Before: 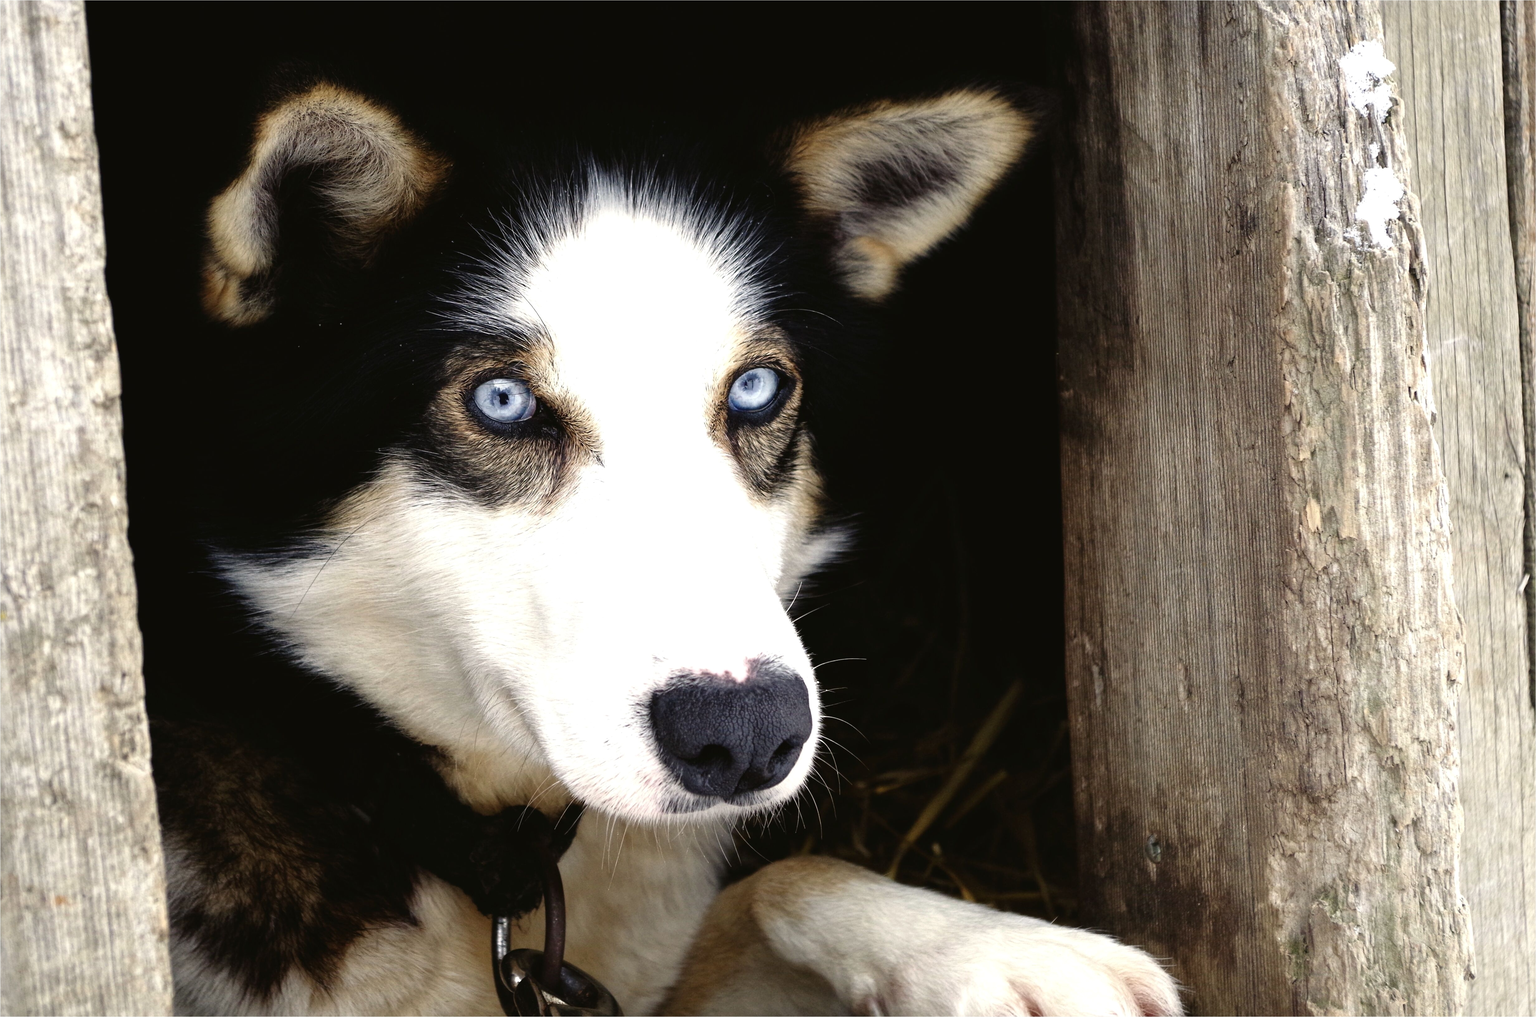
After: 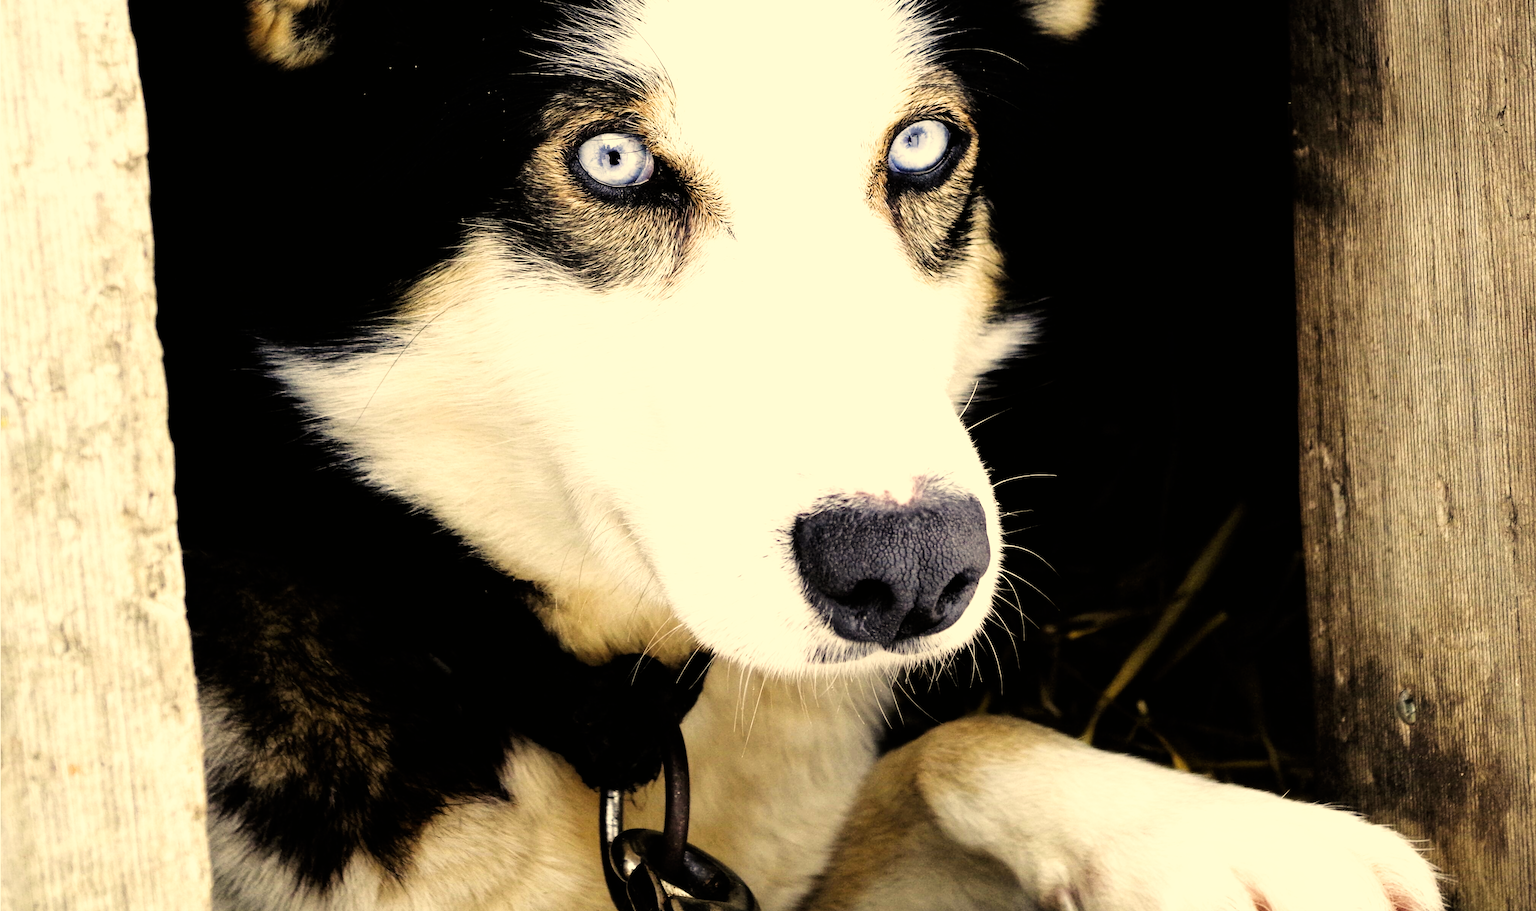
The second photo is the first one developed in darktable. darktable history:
color correction: highlights a* 2.72, highlights b* 22.8
filmic rgb: black relative exposure -5 EV, white relative exposure 3.5 EV, hardness 3.19, contrast 1.2, highlights saturation mix -50%
crop: top 26.531%, right 17.959%
exposure: exposure 1.15 EV, compensate highlight preservation false
